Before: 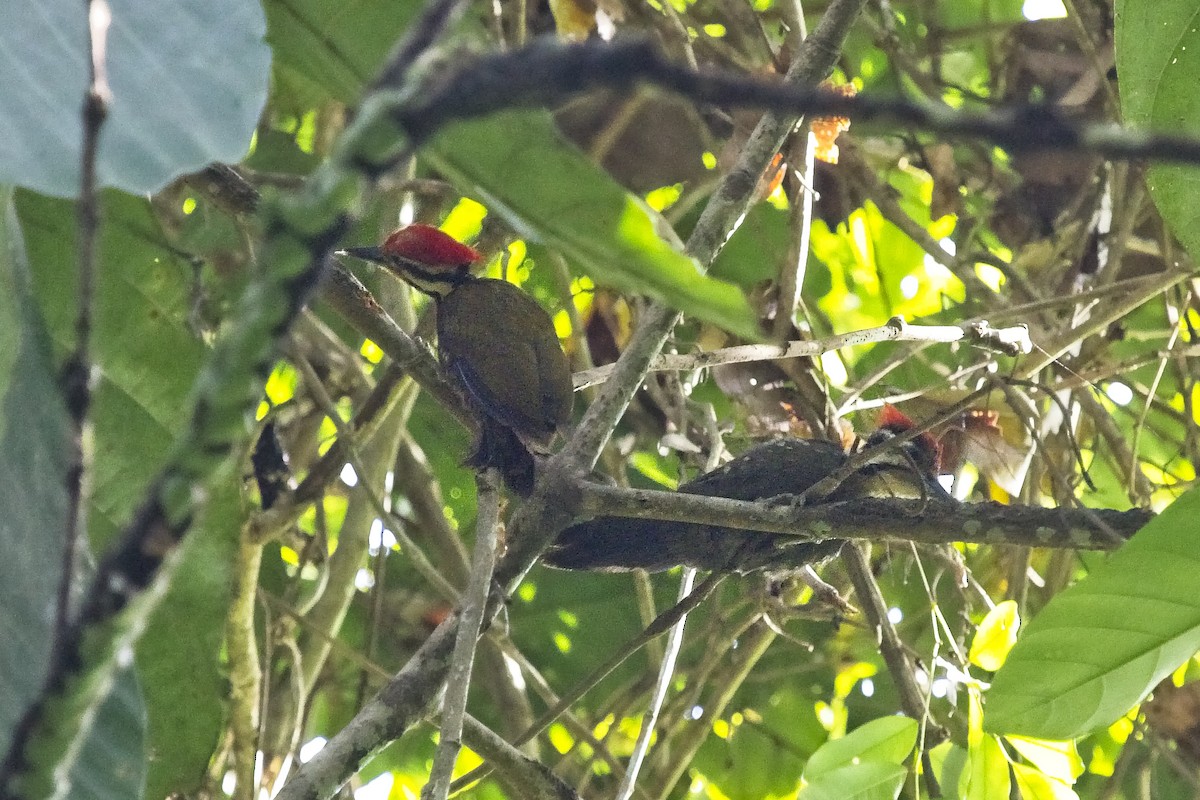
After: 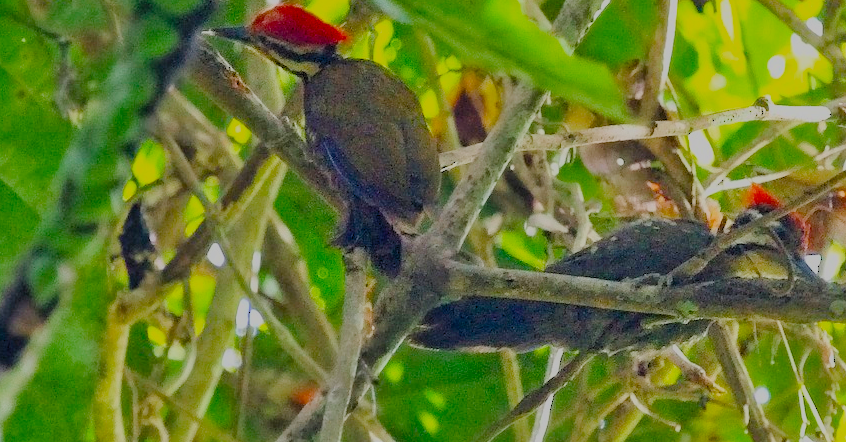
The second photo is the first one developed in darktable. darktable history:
crop: left 11.123%, top 27.61%, right 18.3%, bottom 17.034%
color balance rgb: global offset › luminance -0.51%, perceptual saturation grading › global saturation 27.53%, perceptual saturation grading › highlights -25%, perceptual saturation grading › shadows 25%, perceptual brilliance grading › highlights 6.62%, perceptual brilliance grading › mid-tones 17.07%, perceptual brilliance grading › shadows -5.23%
filmic rgb: white relative exposure 8 EV, threshold 3 EV, hardness 2.44, latitude 10.07%, contrast 0.72, highlights saturation mix 10%, shadows ↔ highlights balance 1.38%, color science v4 (2020), enable highlight reconstruction true
